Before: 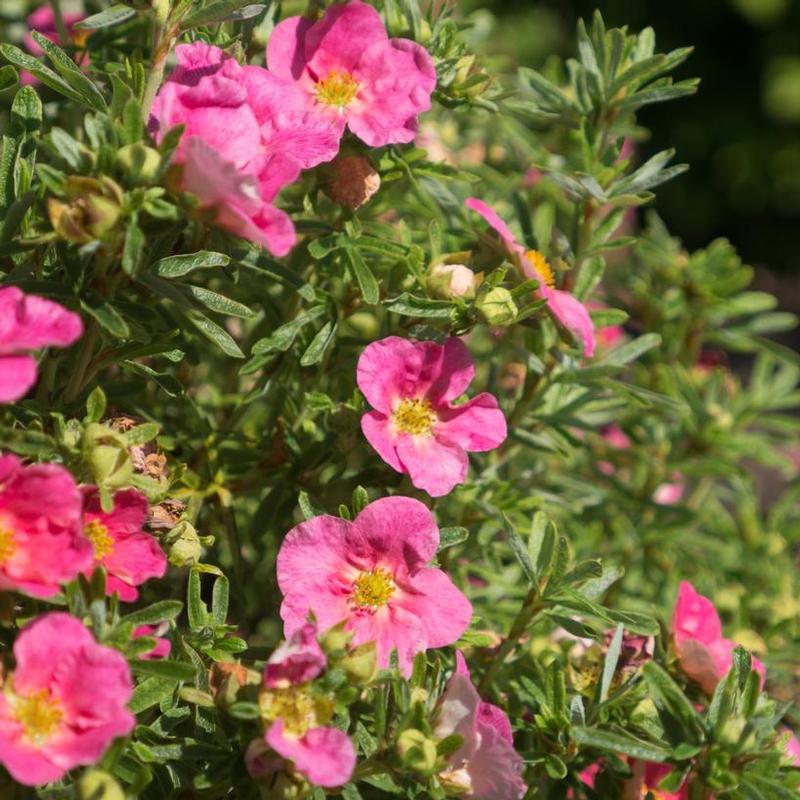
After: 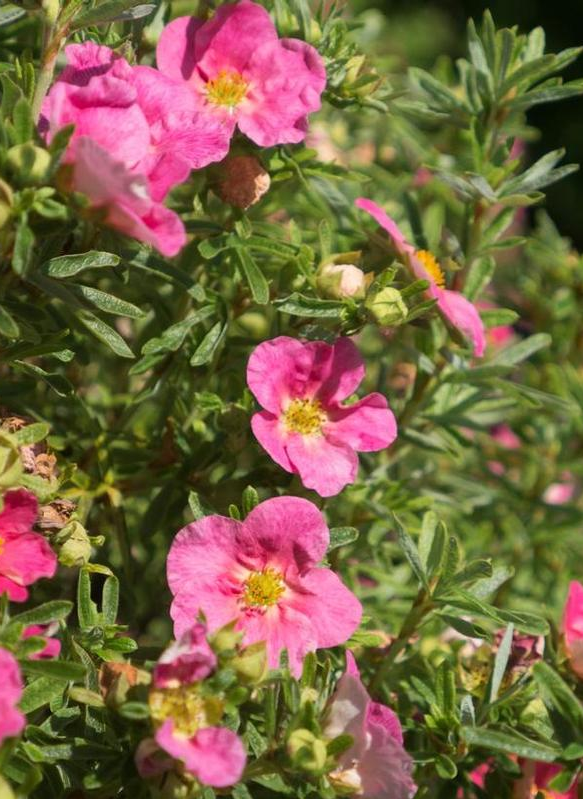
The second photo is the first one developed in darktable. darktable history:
crop: left 13.821%, top 0%, right 13.268%
